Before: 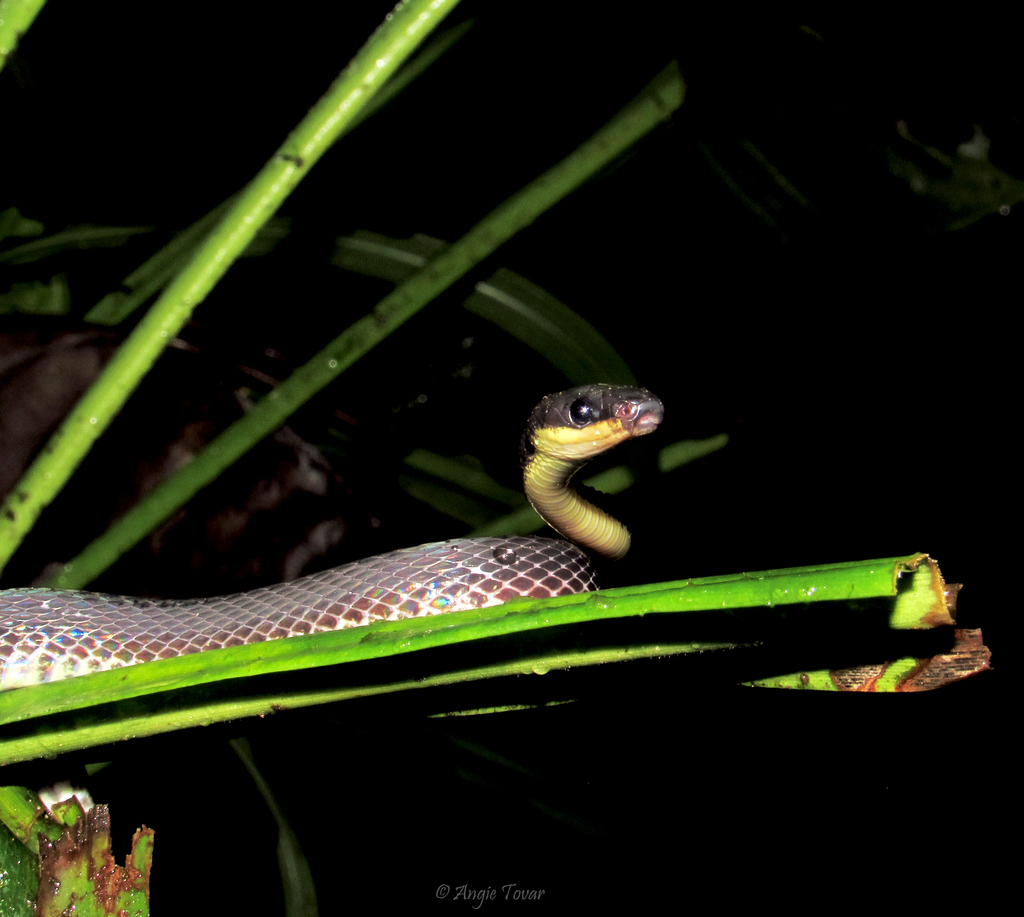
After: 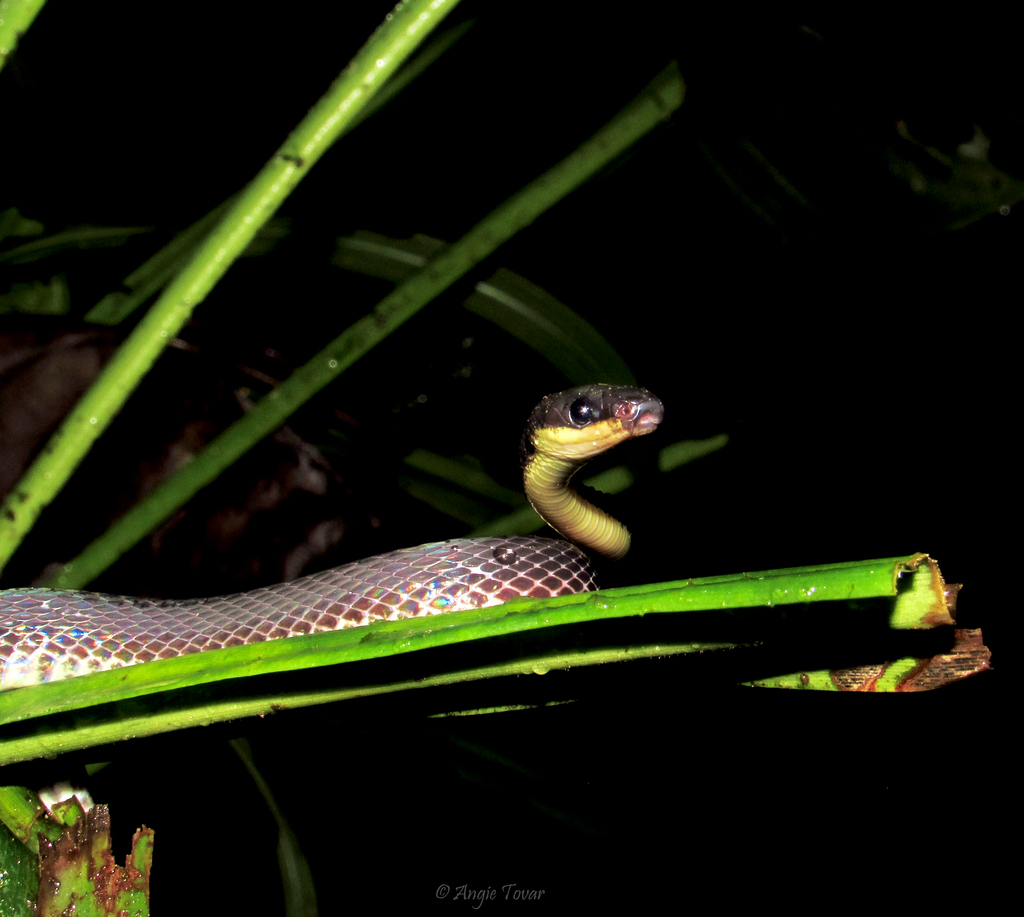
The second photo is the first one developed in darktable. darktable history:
velvia: on, module defaults
contrast brightness saturation: contrast 0.032, brightness -0.044
